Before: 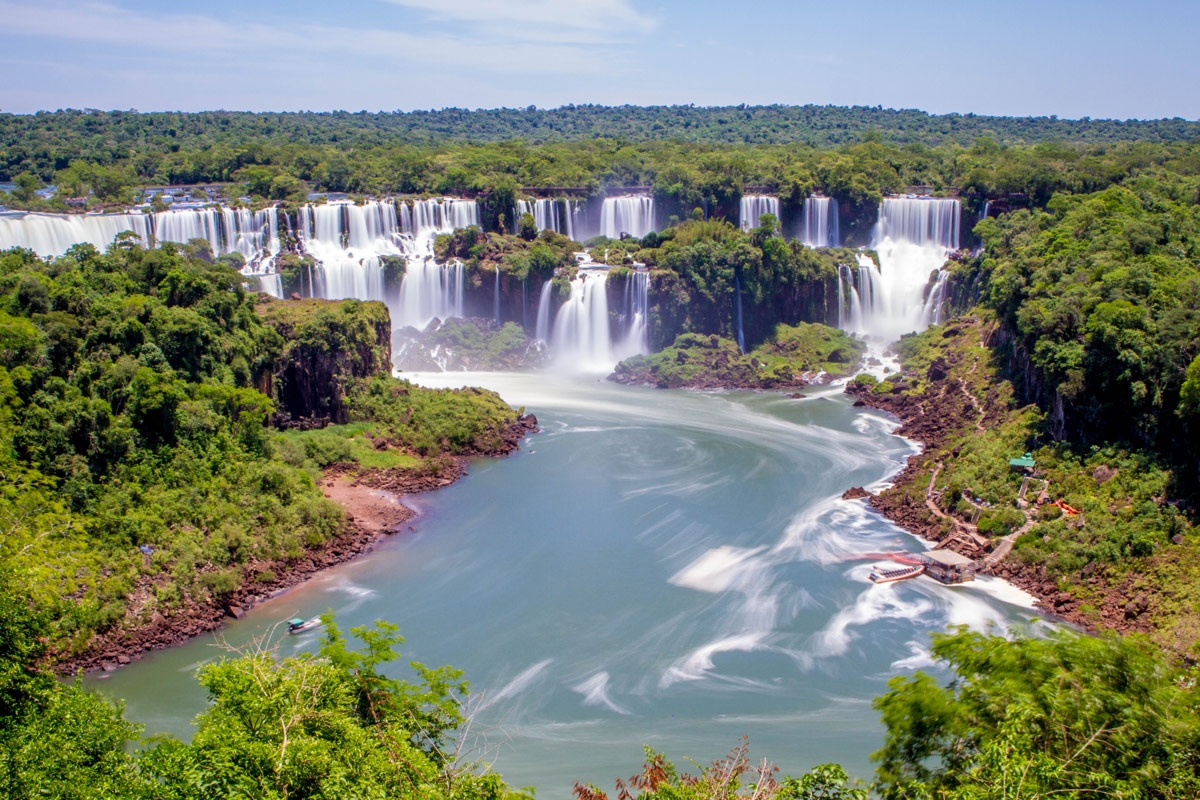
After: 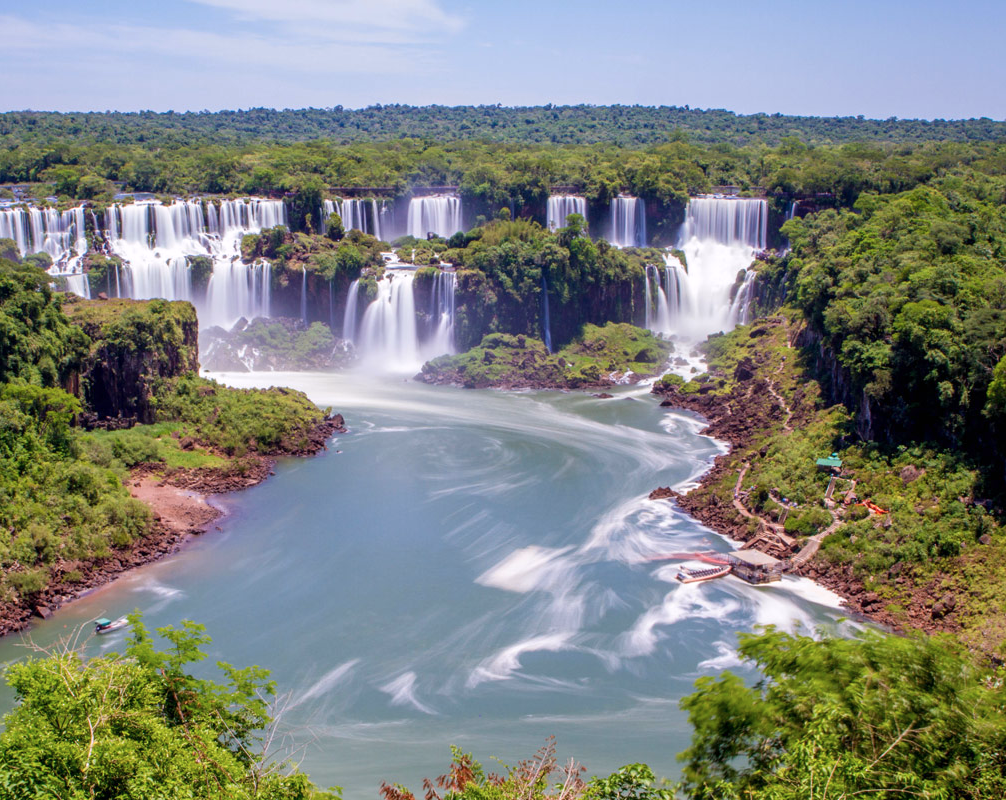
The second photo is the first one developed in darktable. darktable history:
color balance rgb: linear chroma grading › global chroma 9.02%, perceptual saturation grading › global saturation -12.341%
crop: left 16.115%
color calibration: illuminant custom, x 0.348, y 0.366, temperature 4927.03 K
